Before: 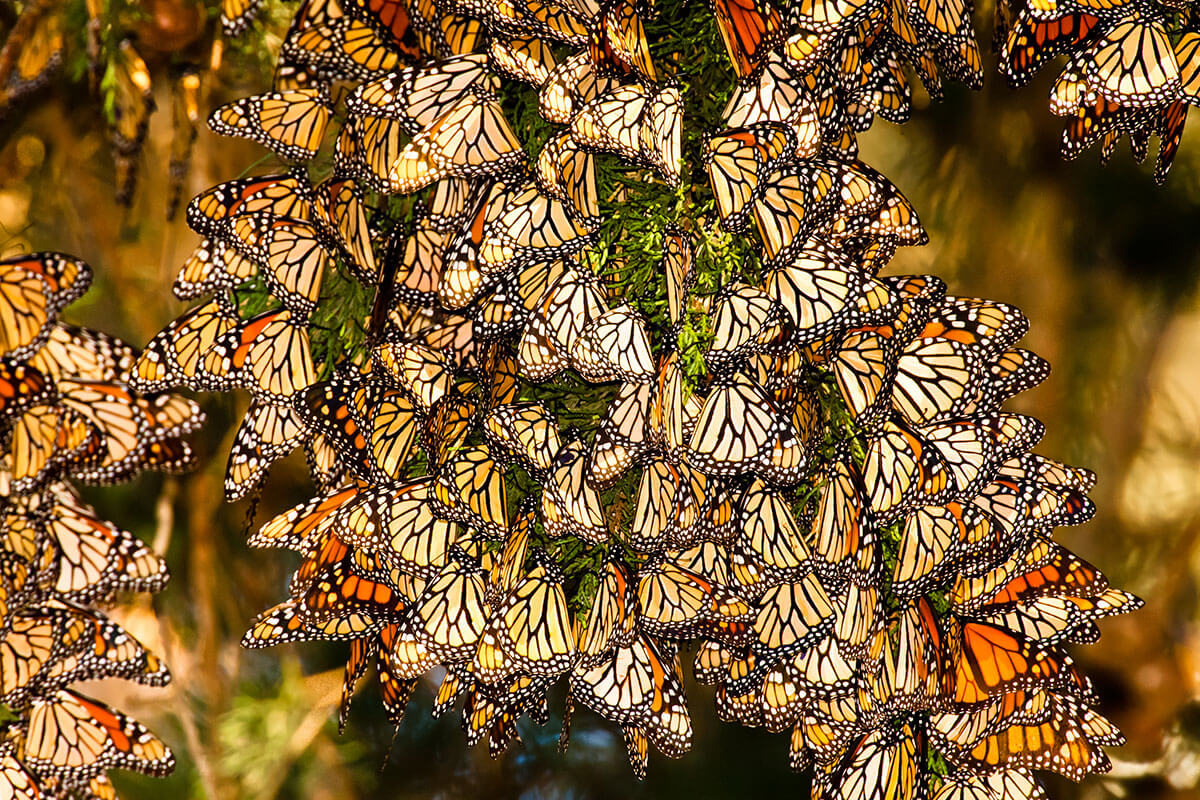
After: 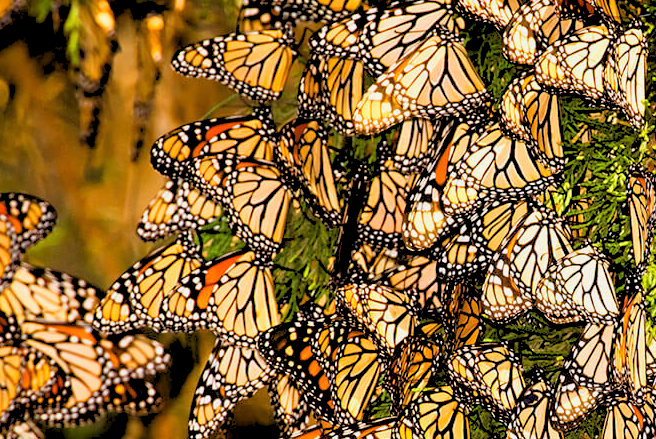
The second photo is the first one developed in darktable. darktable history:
crop and rotate: left 3.047%, top 7.509%, right 42.236%, bottom 37.598%
exposure: exposure 0.2 EV, compensate highlight preservation false
rgb levels: preserve colors sum RGB, levels [[0.038, 0.433, 0.934], [0, 0.5, 1], [0, 0.5, 1]]
